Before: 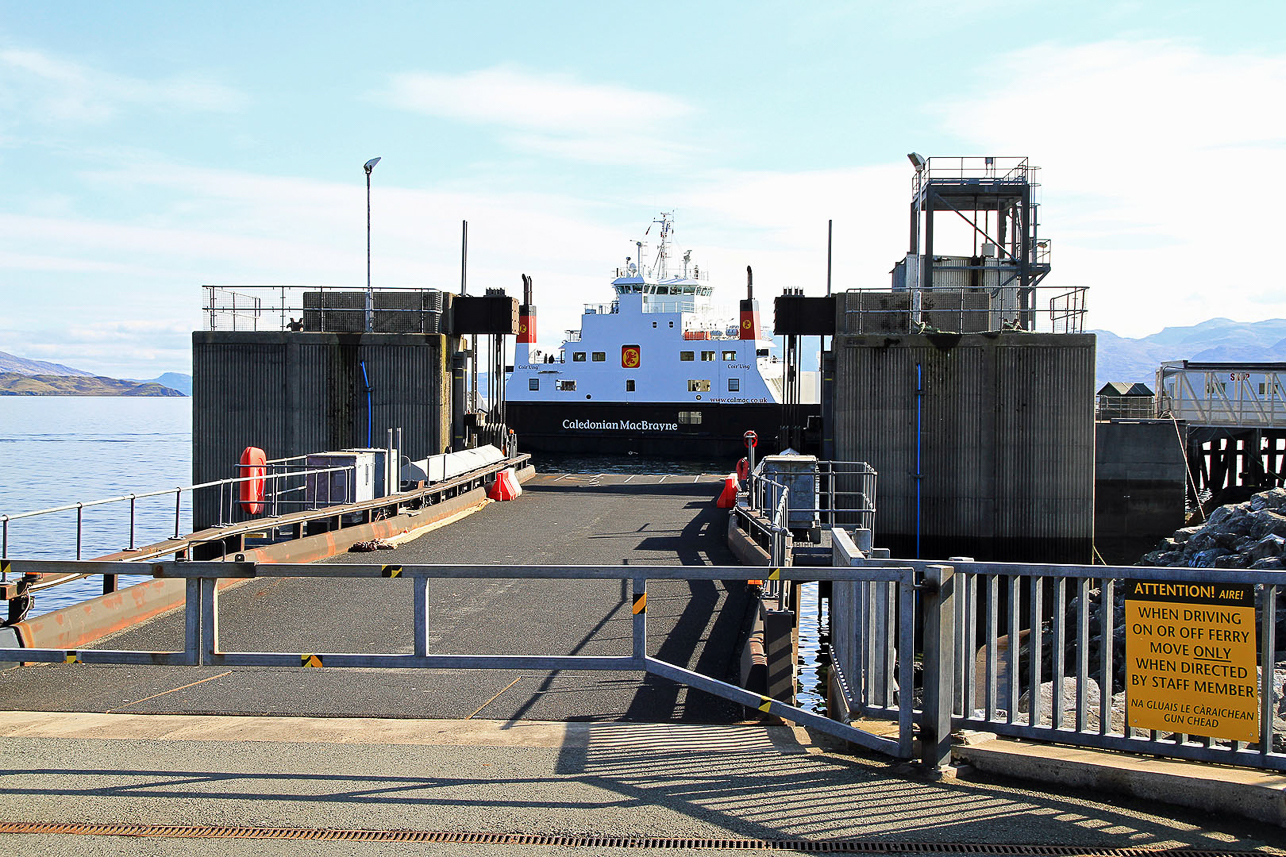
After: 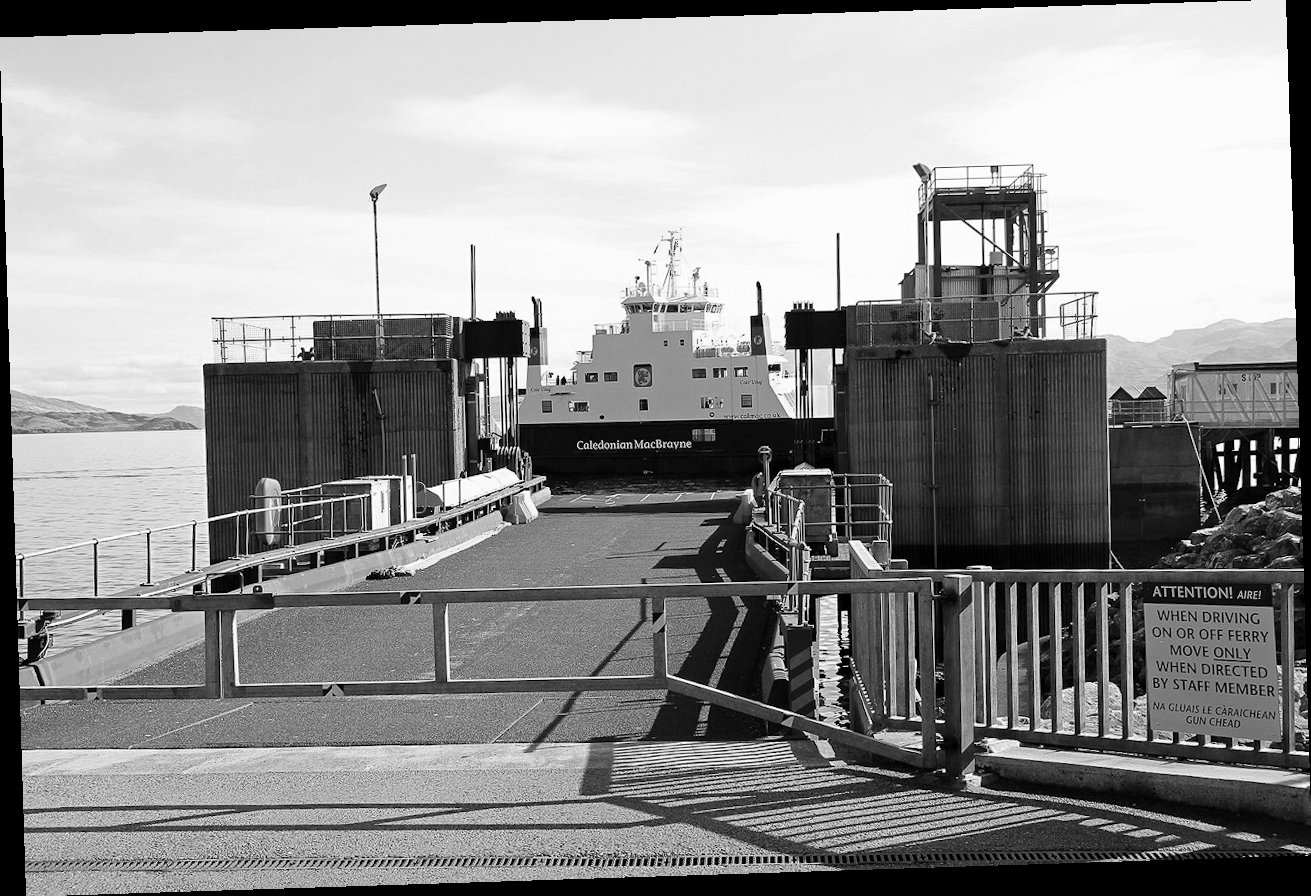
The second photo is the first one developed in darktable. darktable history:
rotate and perspective: rotation -1.77°, lens shift (horizontal) 0.004, automatic cropping off
monochrome: a -4.13, b 5.16, size 1
